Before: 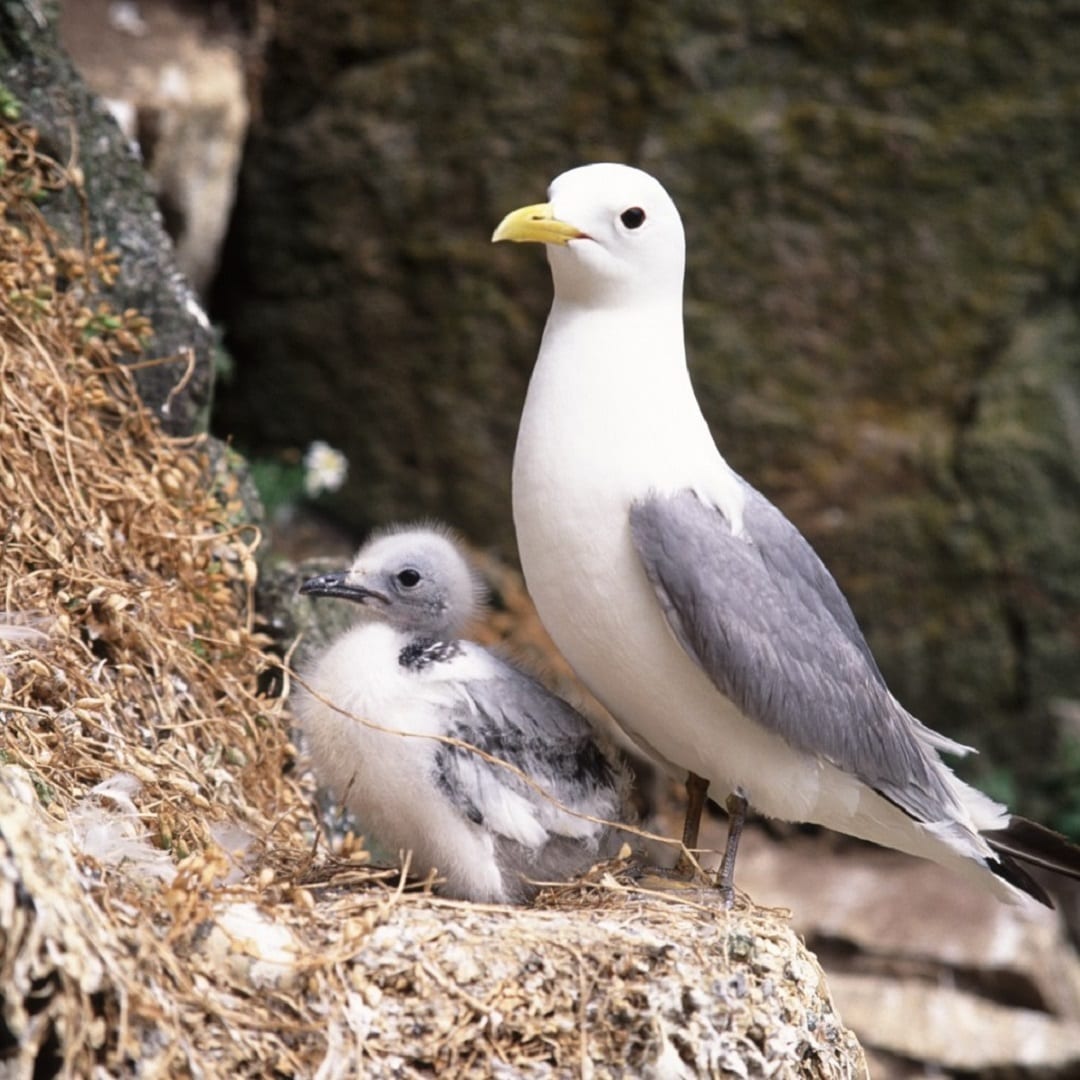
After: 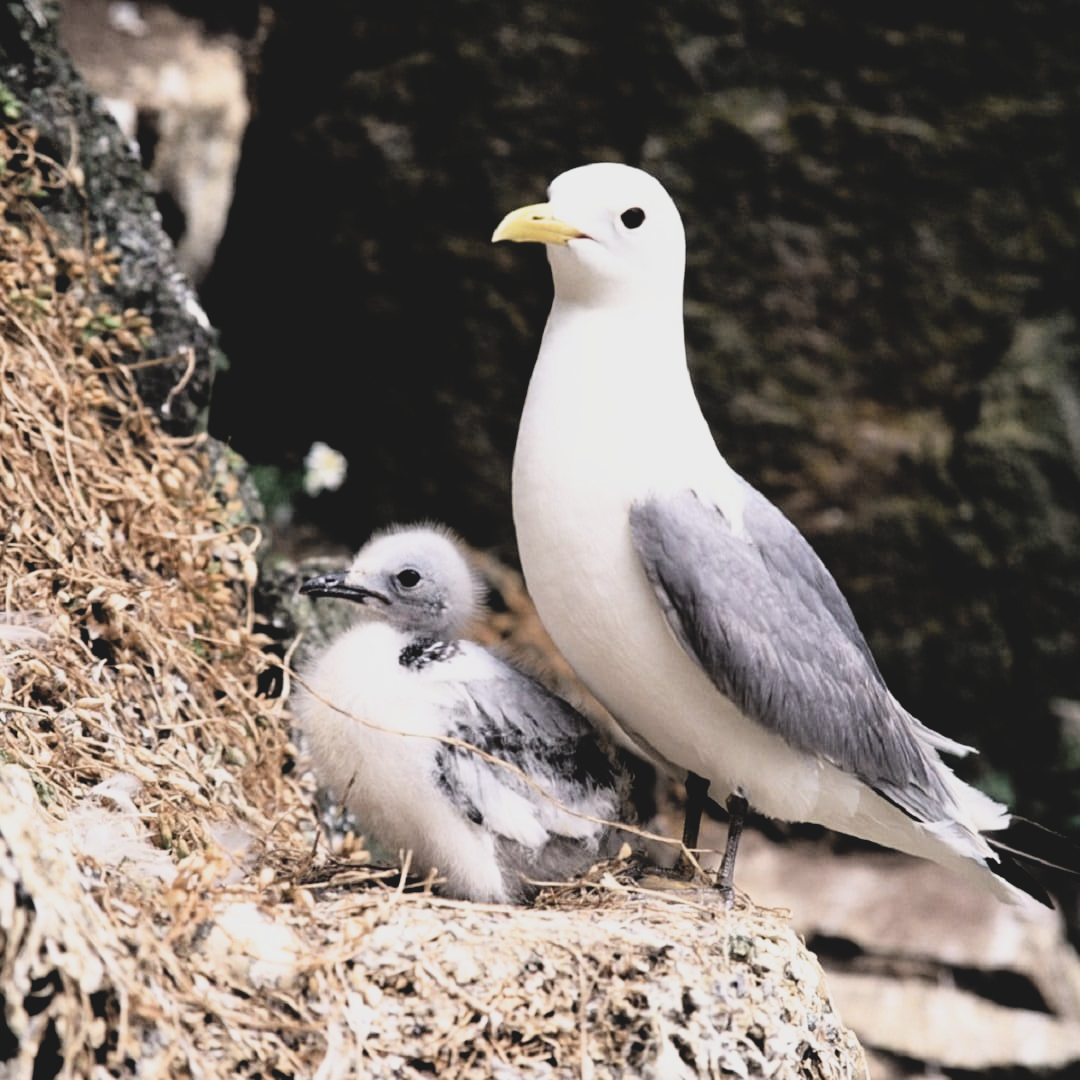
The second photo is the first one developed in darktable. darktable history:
contrast brightness saturation: contrast -0.15, brightness 0.05, saturation -0.12
filmic rgb: black relative exposure -3.75 EV, white relative exposure 2.4 EV, dynamic range scaling -50%, hardness 3.42, latitude 30%, contrast 1.8
